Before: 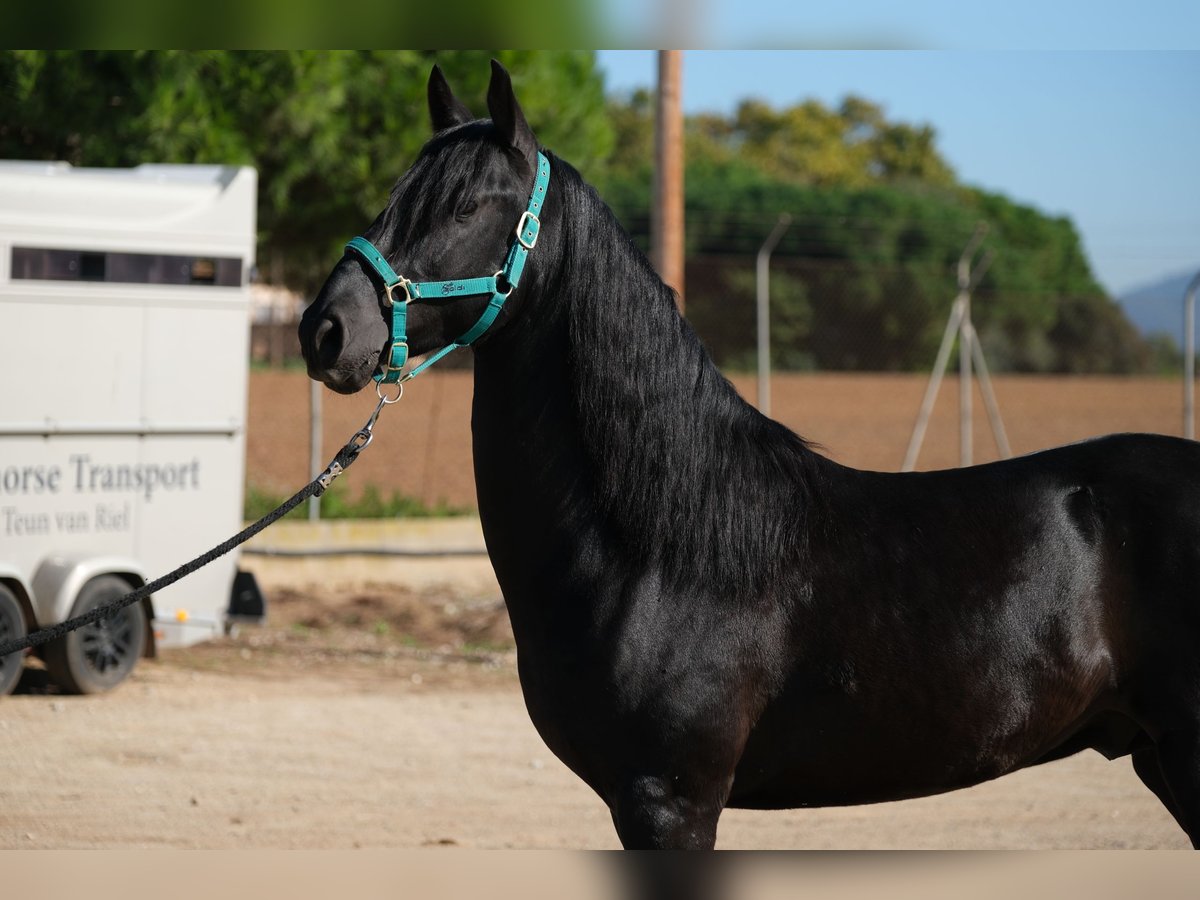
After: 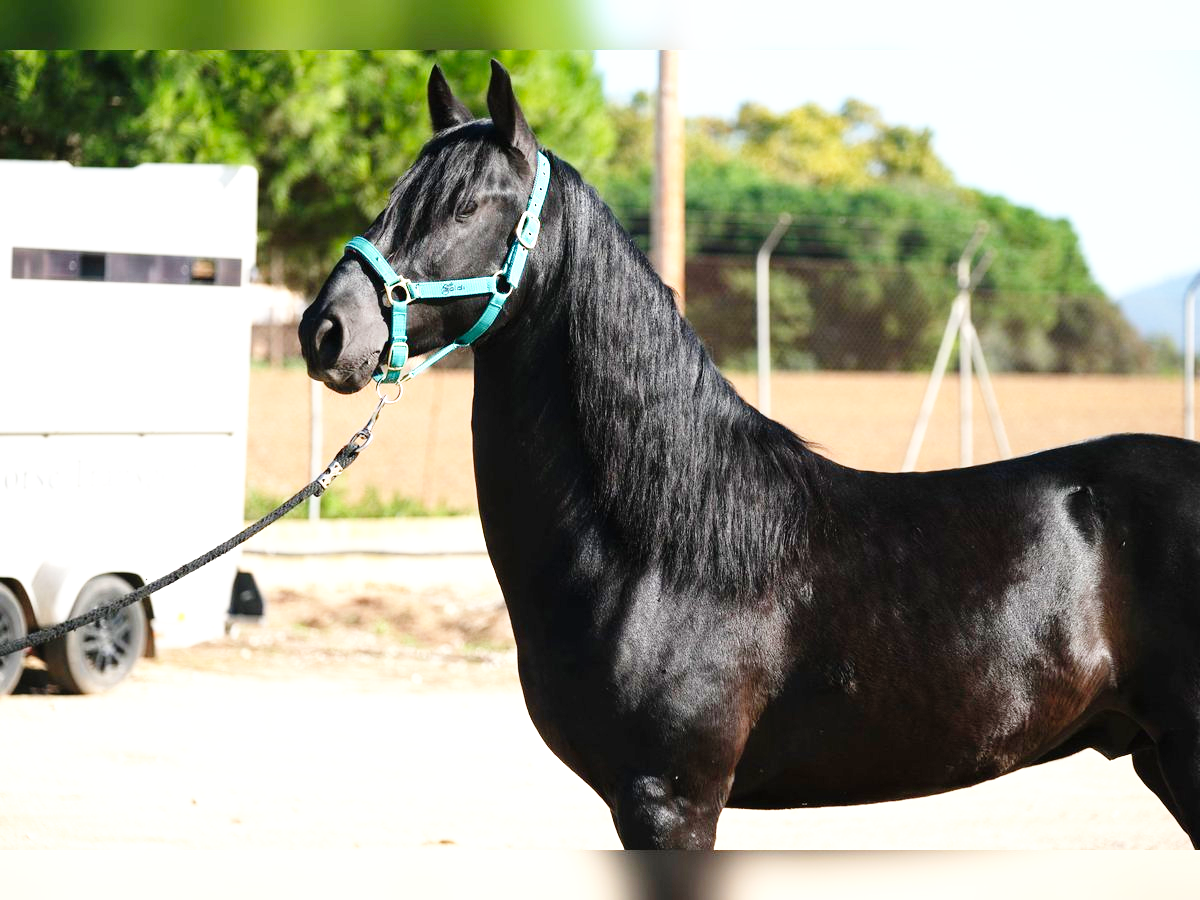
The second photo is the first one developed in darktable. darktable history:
exposure: black level correction 0, exposure 1.199 EV, compensate highlight preservation false
base curve: curves: ch0 [(0, 0) (0.008, 0.007) (0.022, 0.029) (0.048, 0.089) (0.092, 0.197) (0.191, 0.399) (0.275, 0.534) (0.357, 0.65) (0.477, 0.78) (0.542, 0.833) (0.799, 0.973) (1, 1)], preserve colors none
